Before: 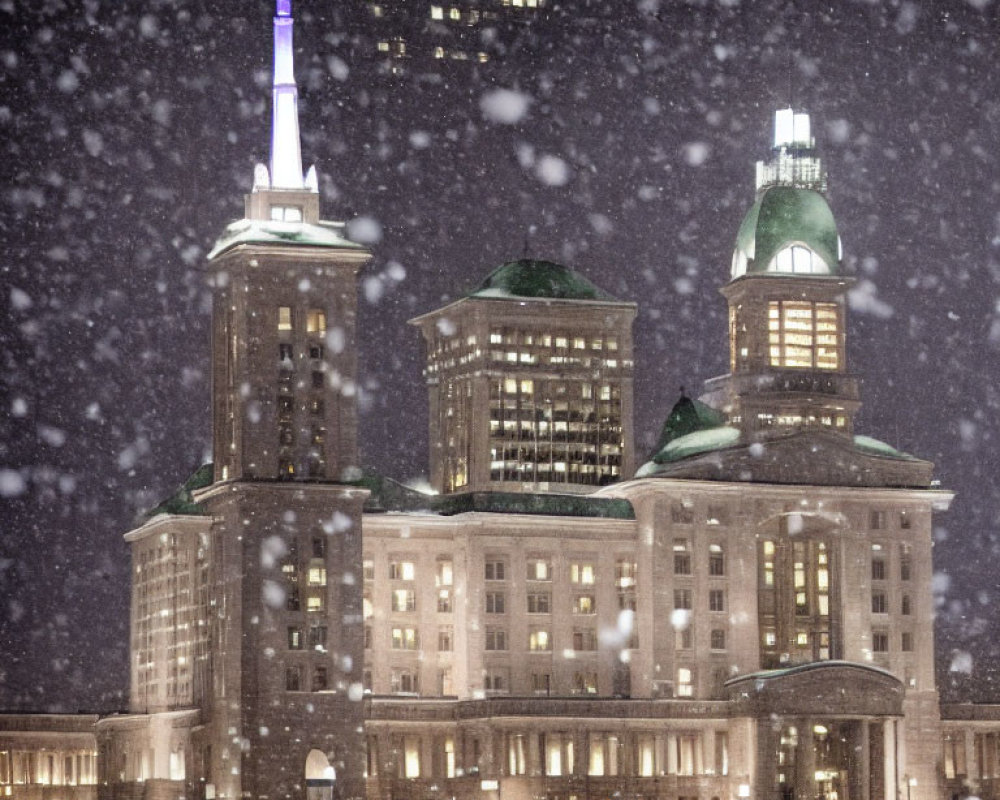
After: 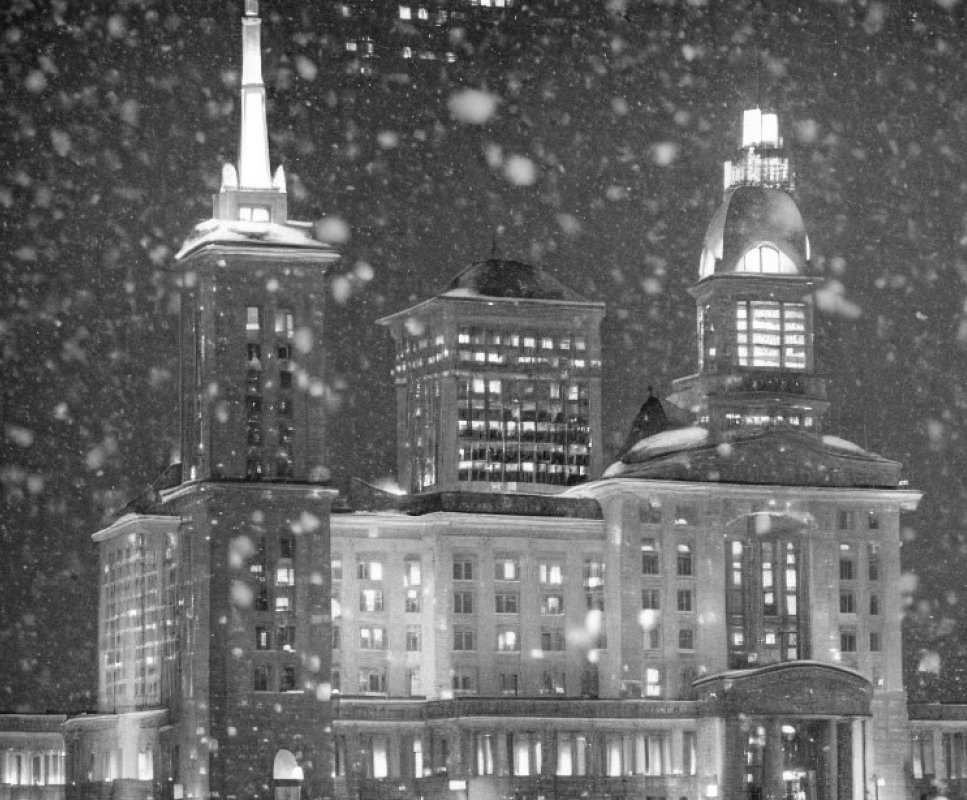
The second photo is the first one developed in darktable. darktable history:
crop and rotate: left 3.238%
monochrome: a 16.01, b -2.65, highlights 0.52
